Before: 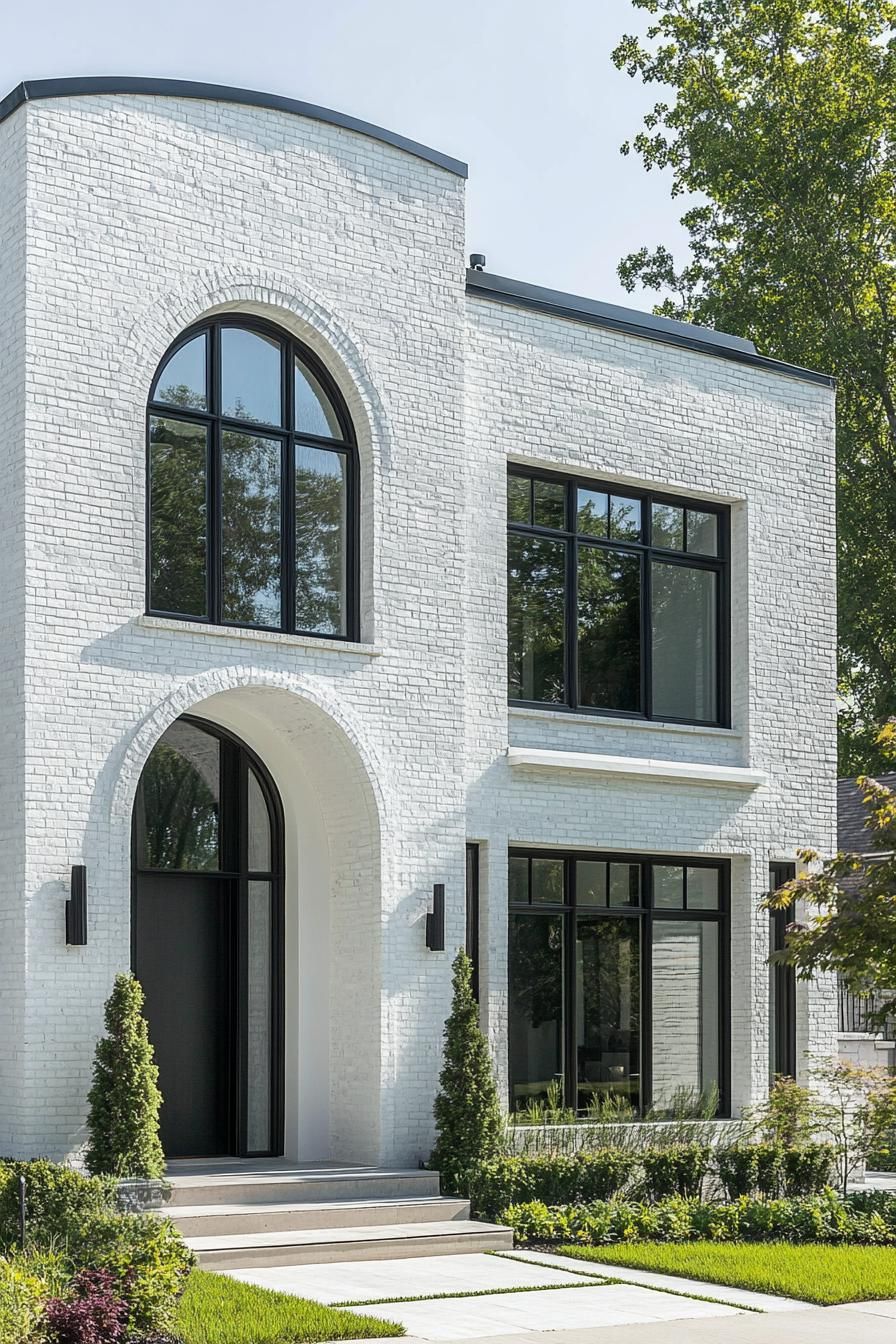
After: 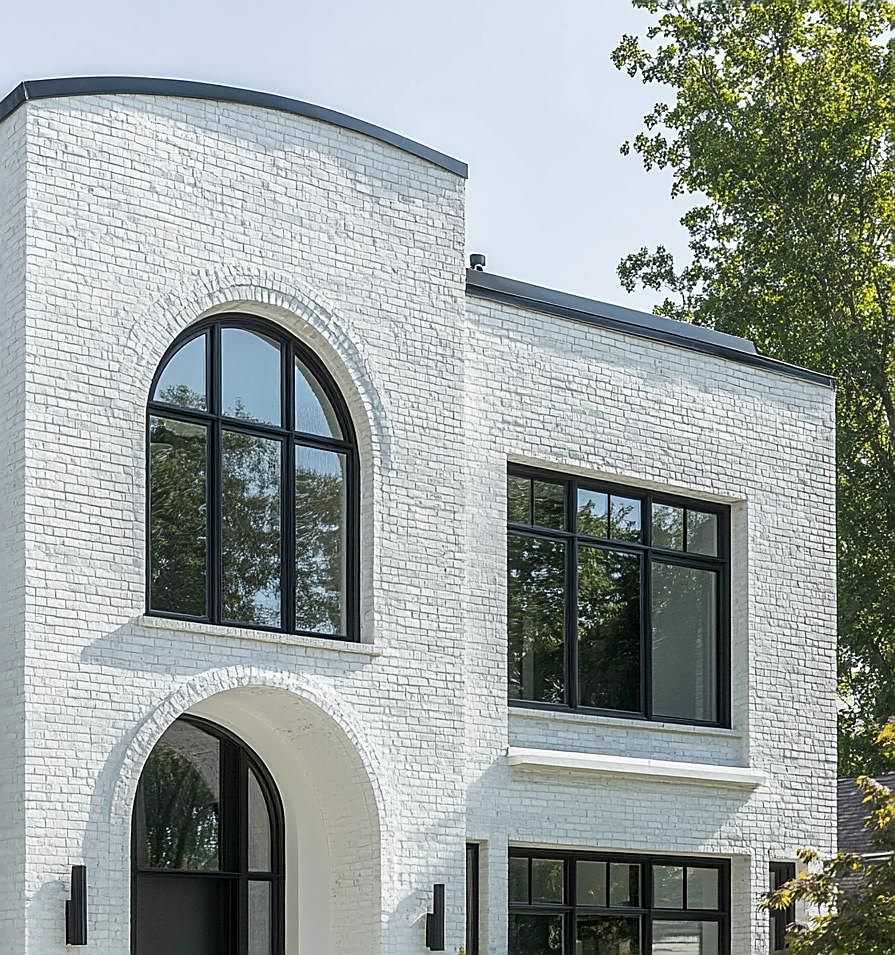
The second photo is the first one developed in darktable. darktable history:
sharpen: on, module defaults
crop: right 0%, bottom 28.894%
